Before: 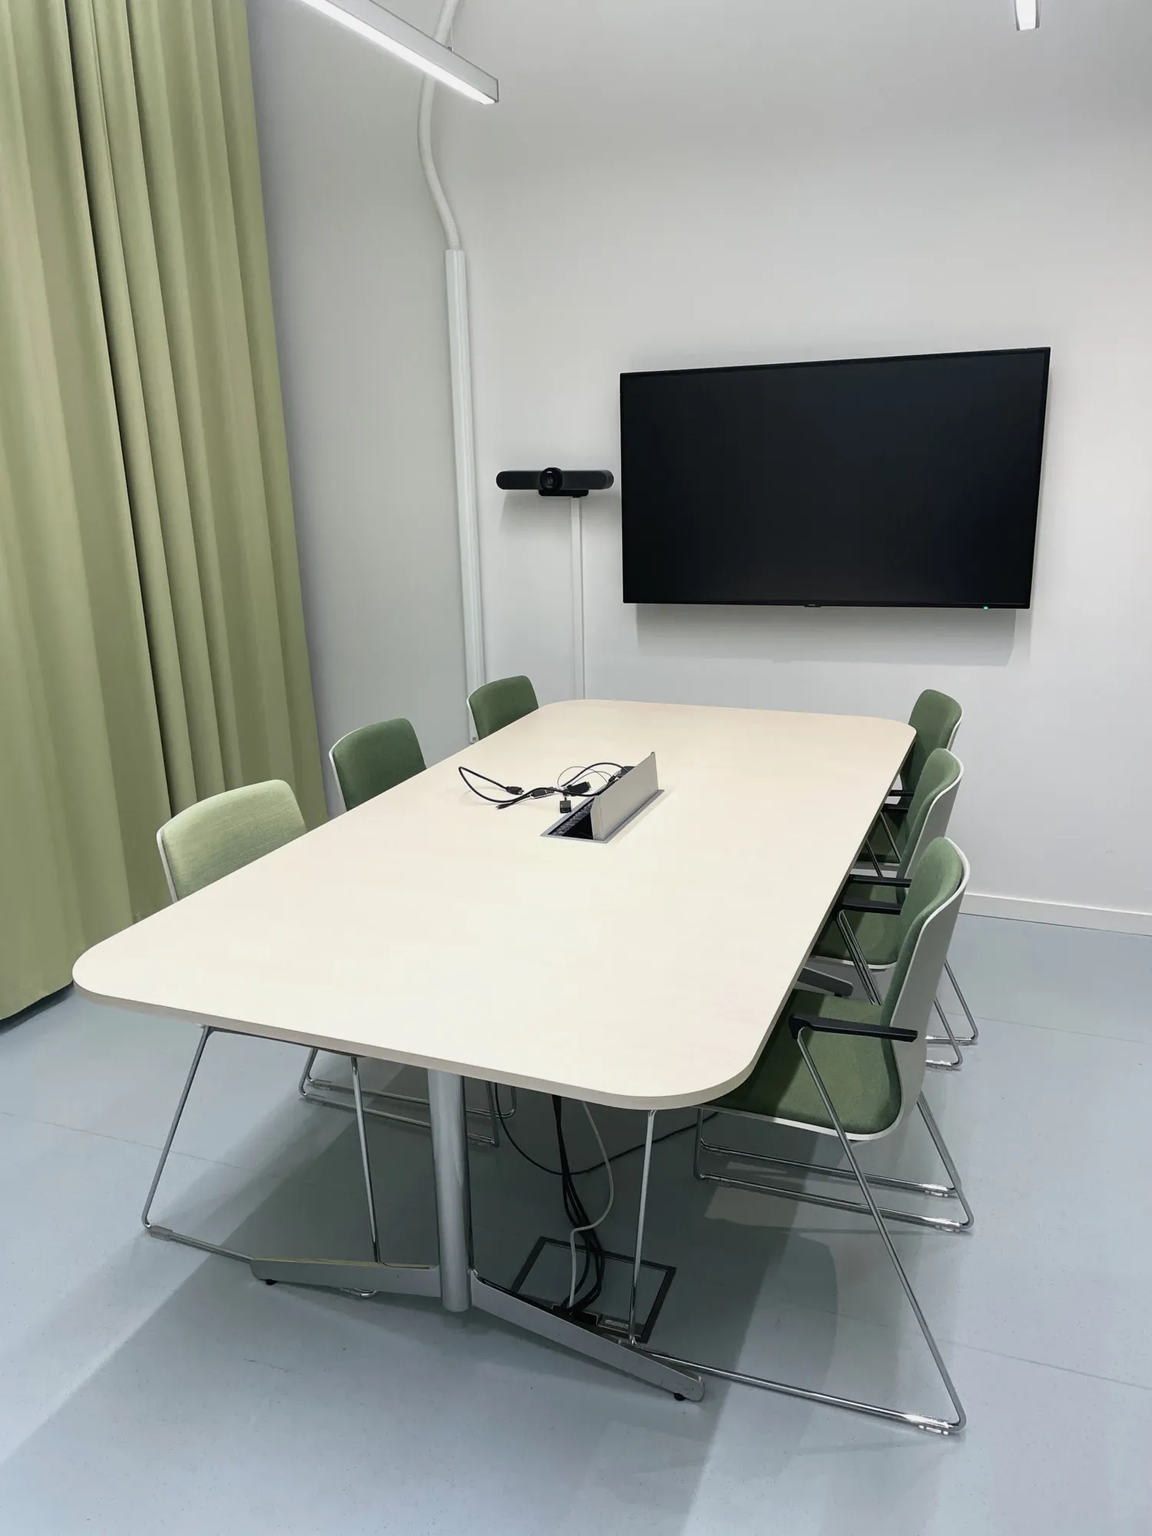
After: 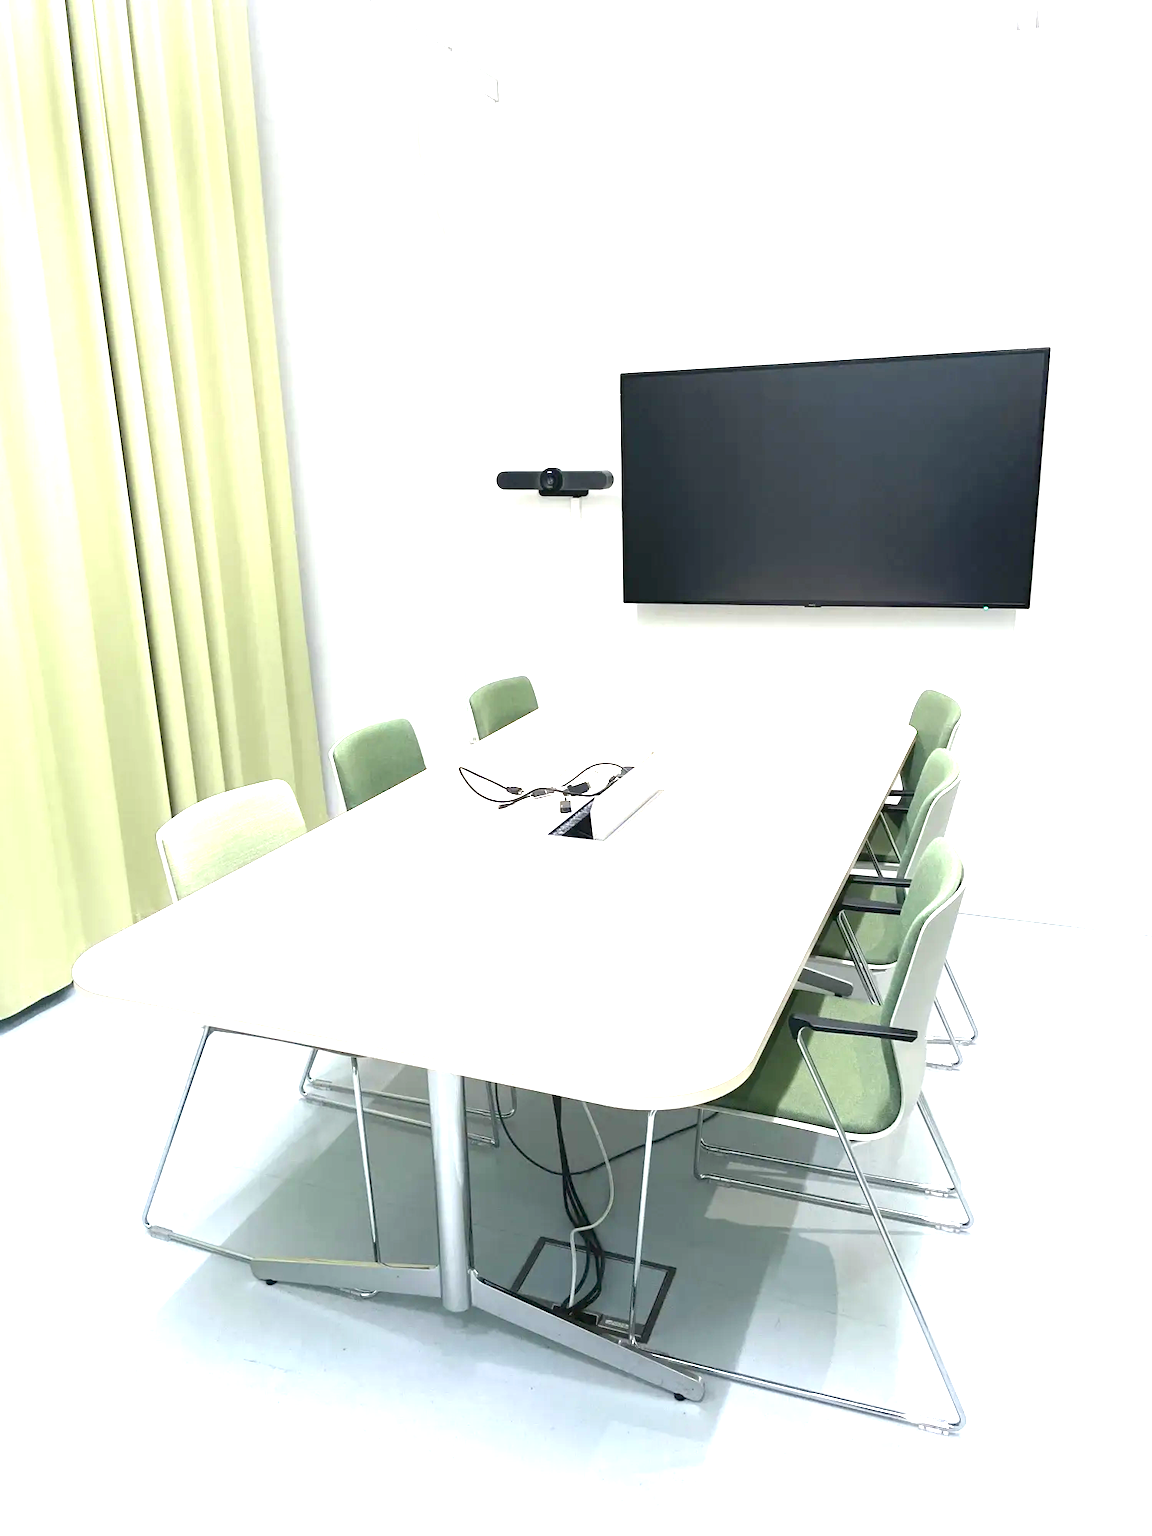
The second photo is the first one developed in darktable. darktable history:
tone equalizer: on, module defaults
exposure: exposure 2 EV, compensate highlight preservation false
levels: levels [0, 0.478, 1]
